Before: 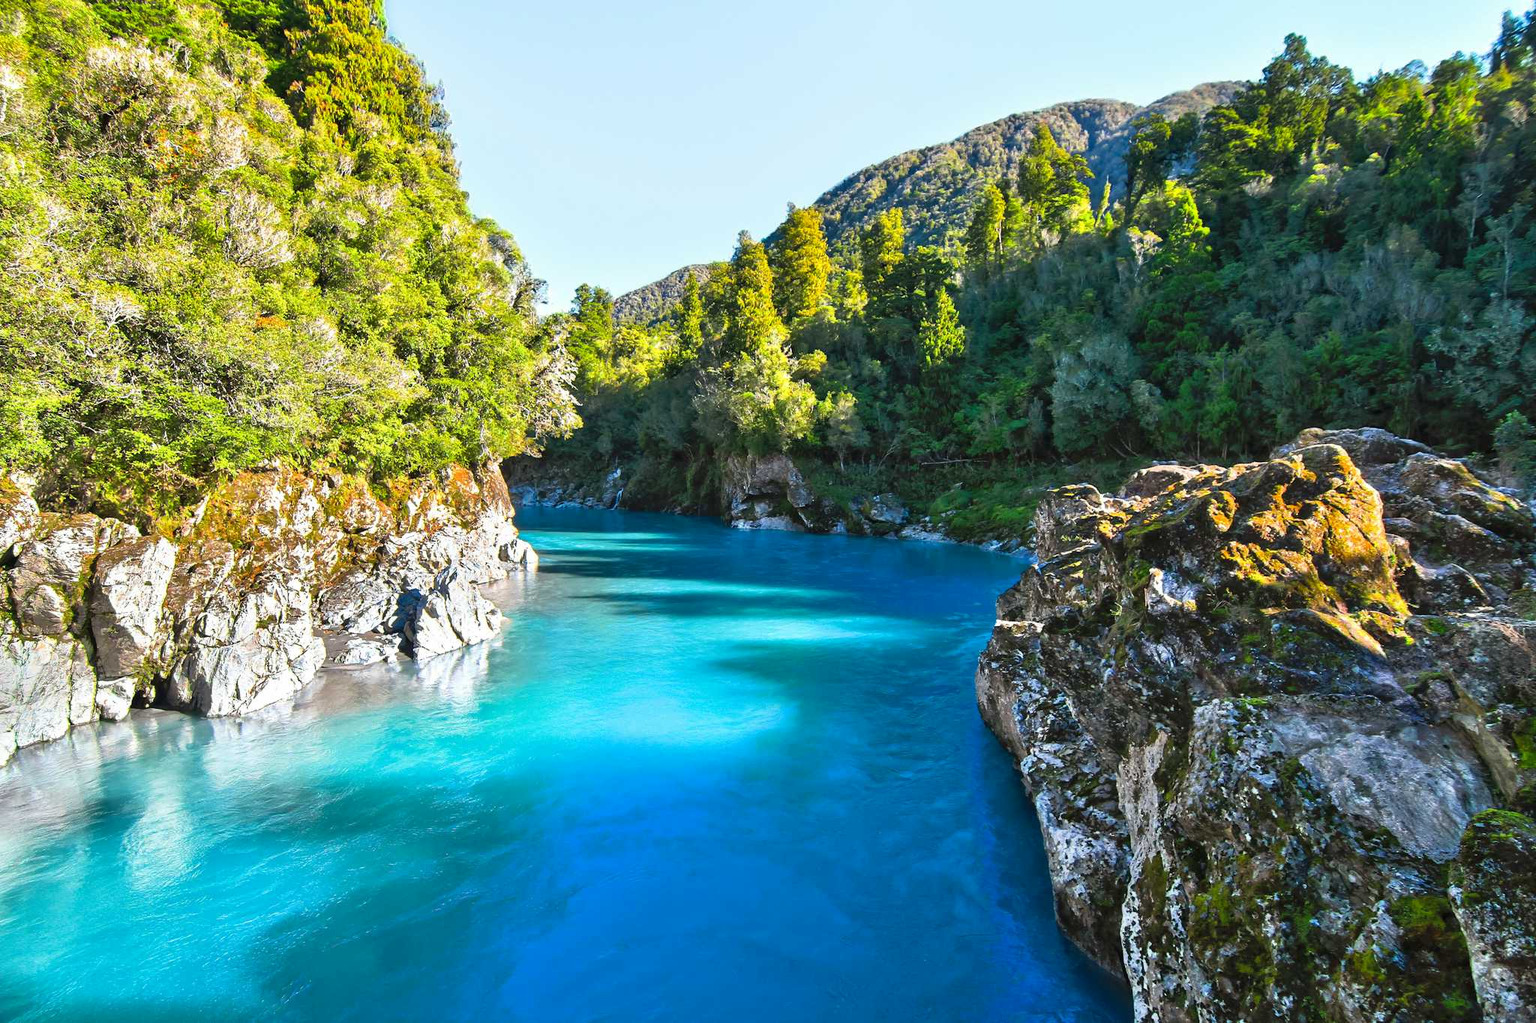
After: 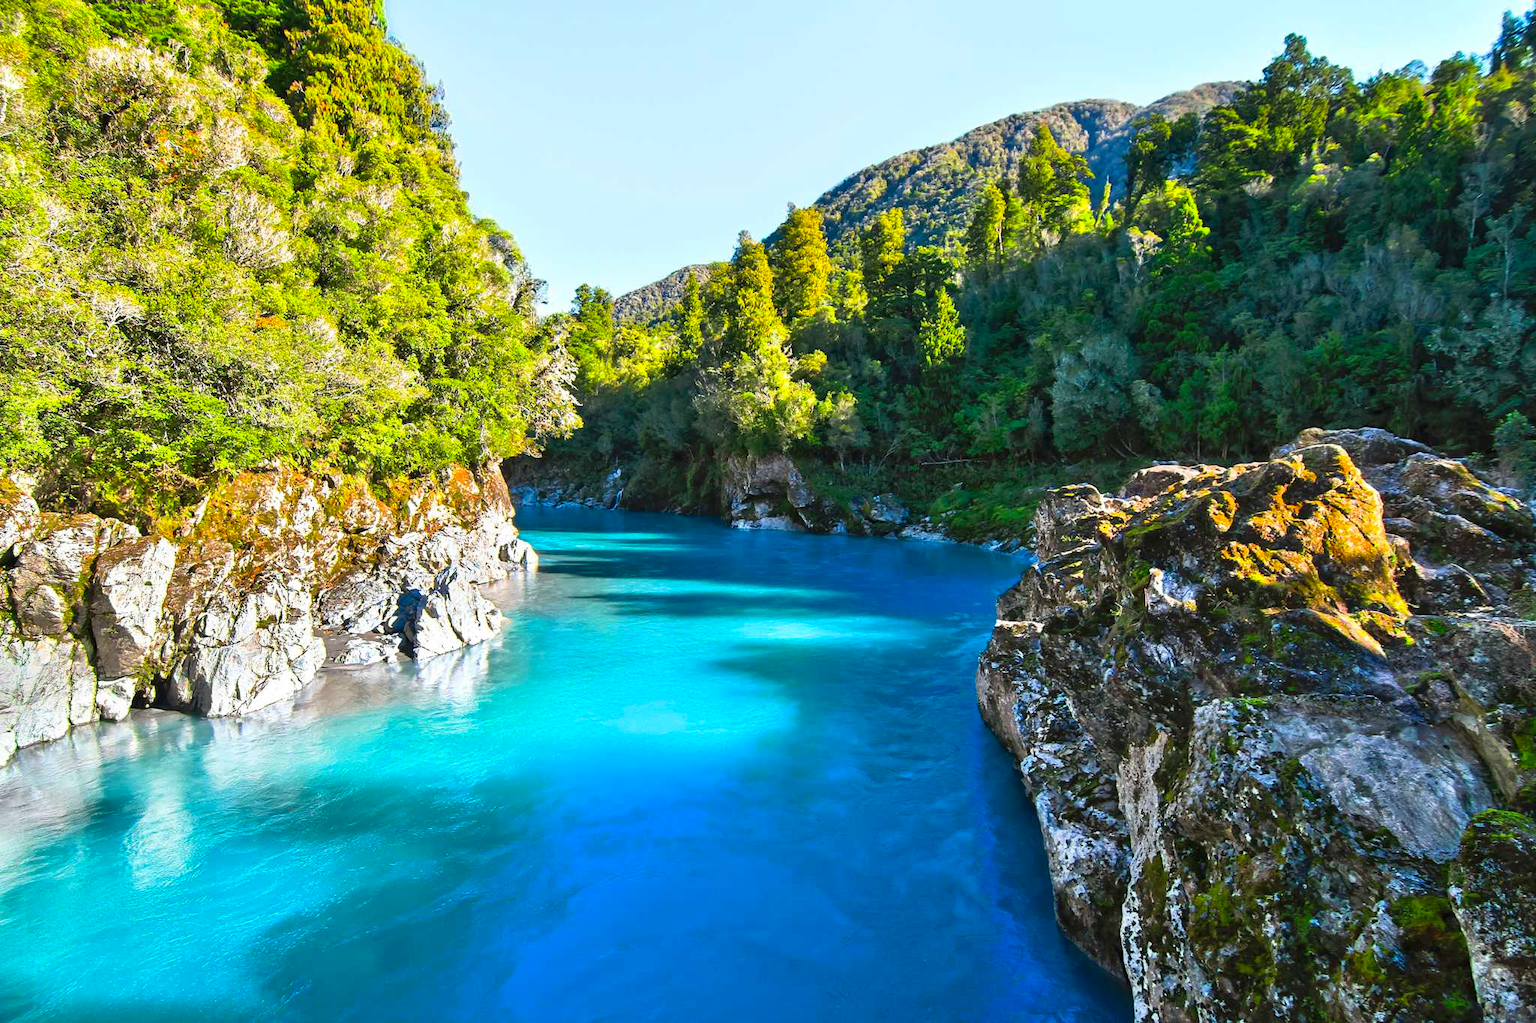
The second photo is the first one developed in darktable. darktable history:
contrast brightness saturation: contrast 0.076, saturation 0.2
